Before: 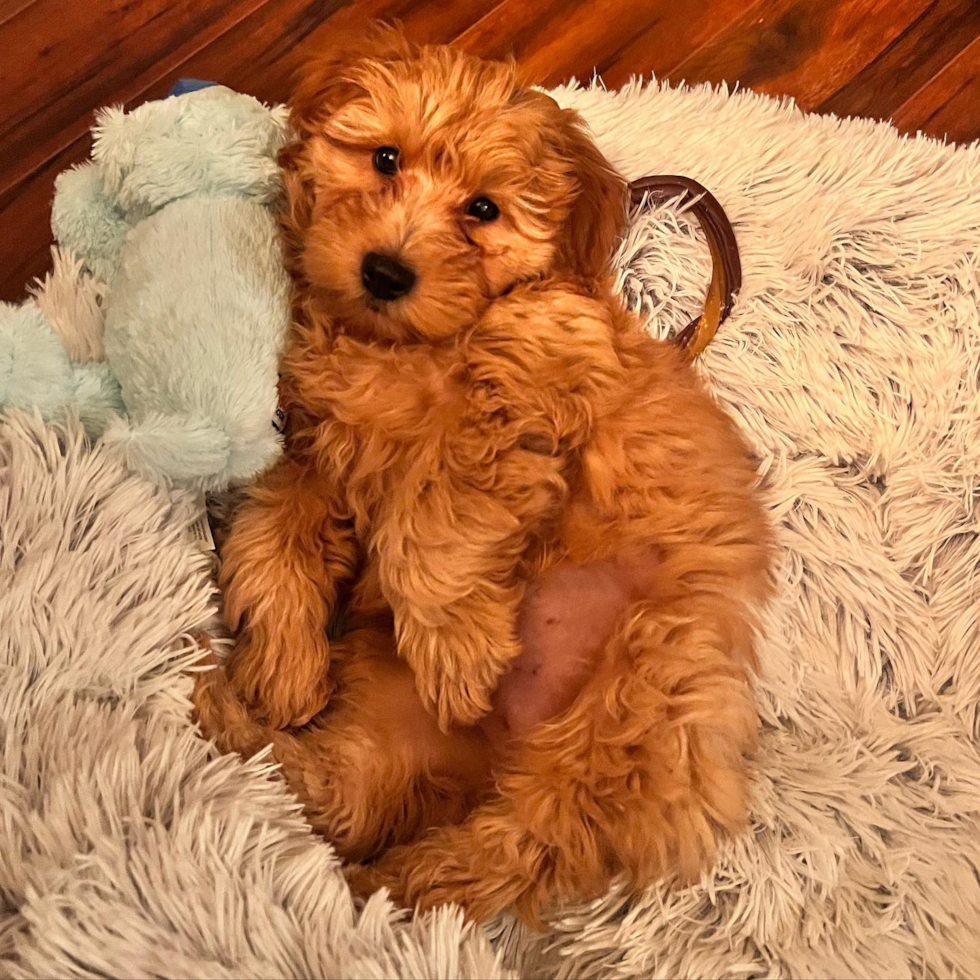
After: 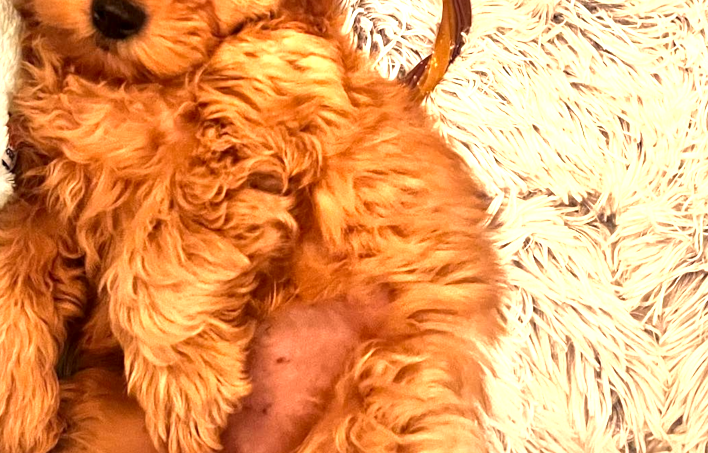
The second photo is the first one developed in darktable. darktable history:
exposure: black level correction 0, exposure 1.001 EV, compensate highlight preservation false
crop and rotate: left 27.734%, top 26.818%, bottom 26.875%
contrast equalizer: y [[0.5 ×6], [0.5 ×6], [0.5, 0.5, 0.501, 0.545, 0.707, 0.863], [0 ×6], [0 ×6]]
local contrast: mode bilateral grid, contrast 20, coarseness 49, detail 171%, midtone range 0.2
